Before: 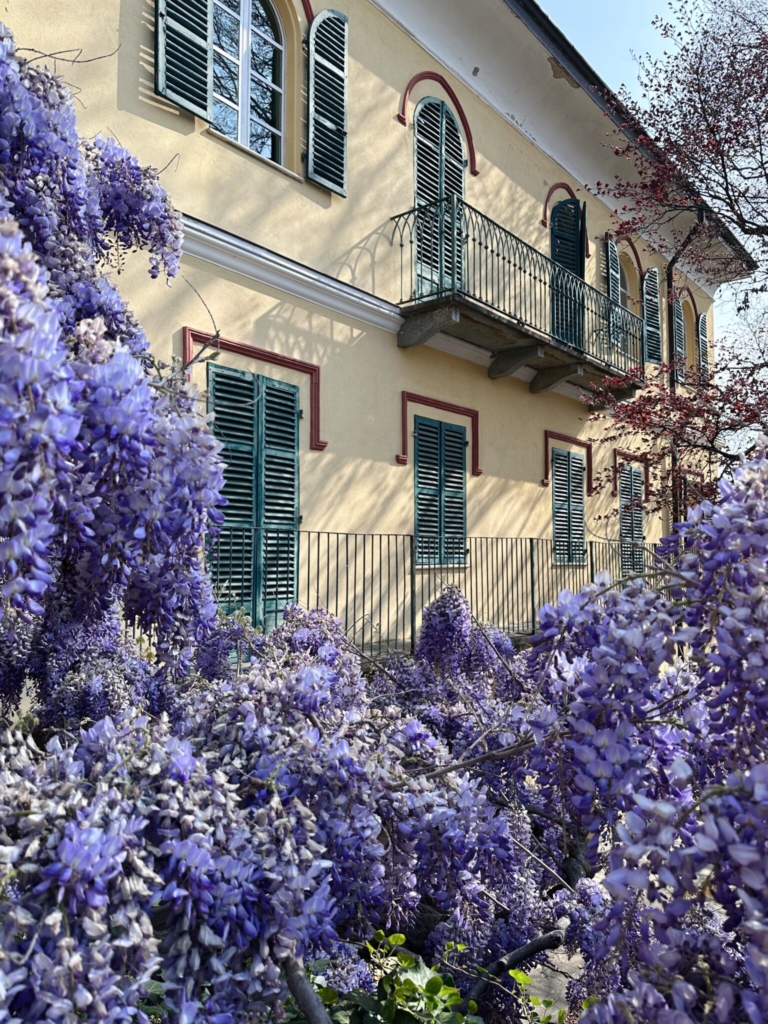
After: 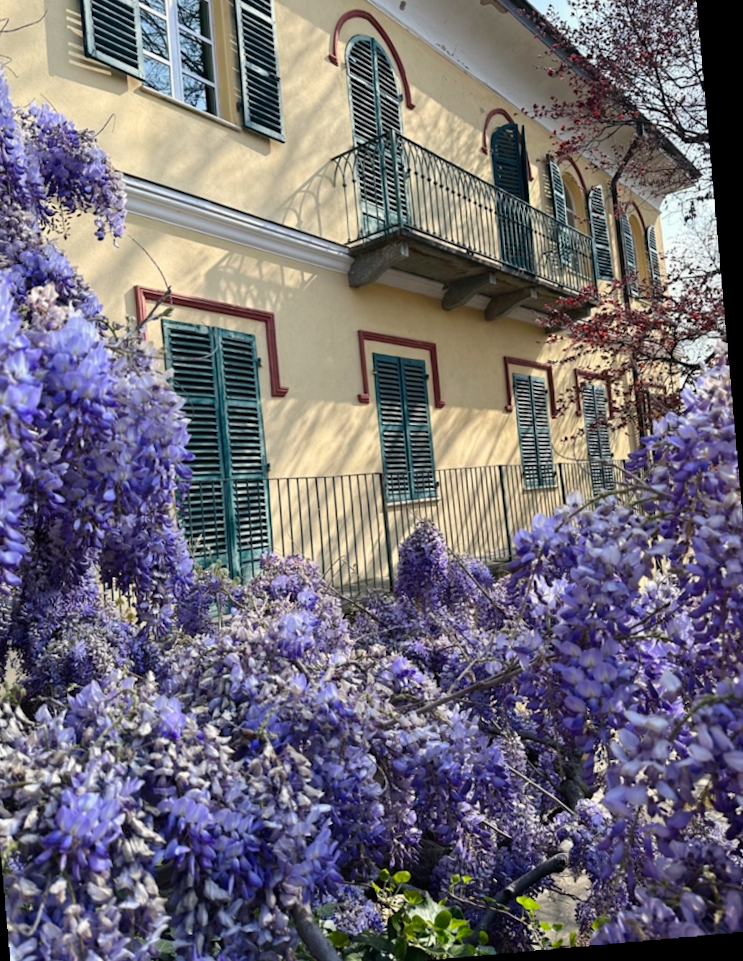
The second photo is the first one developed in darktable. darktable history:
color correction: highlights a* 0.816, highlights b* 2.78, saturation 1.1
crop and rotate: angle 1.96°, left 5.673%, top 5.673%
rotate and perspective: rotation -3.18°, automatic cropping off
